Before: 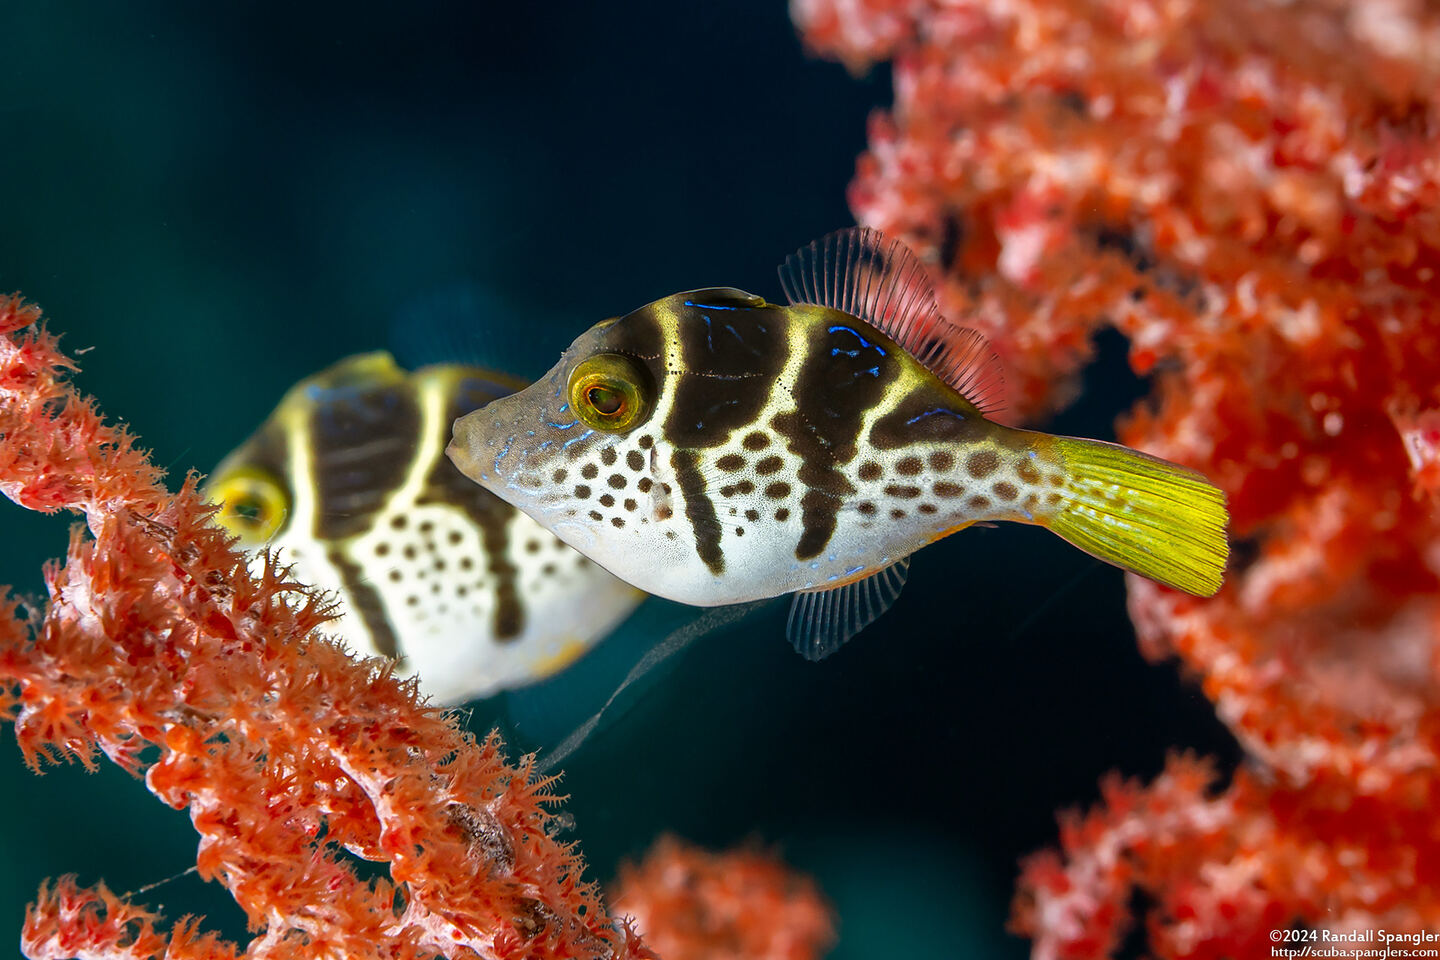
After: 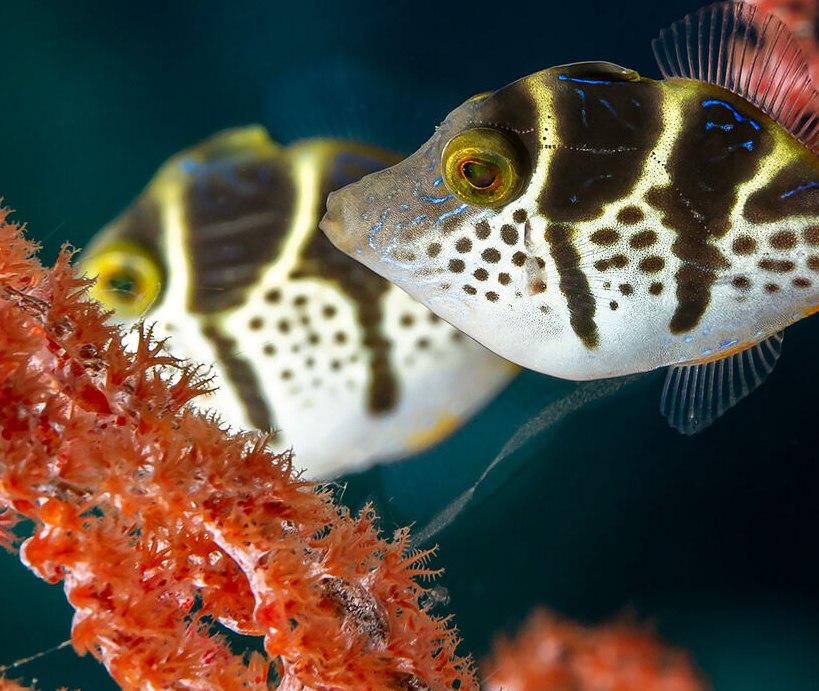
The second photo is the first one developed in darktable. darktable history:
crop: left 8.777%, top 23.611%, right 34.33%, bottom 4.349%
